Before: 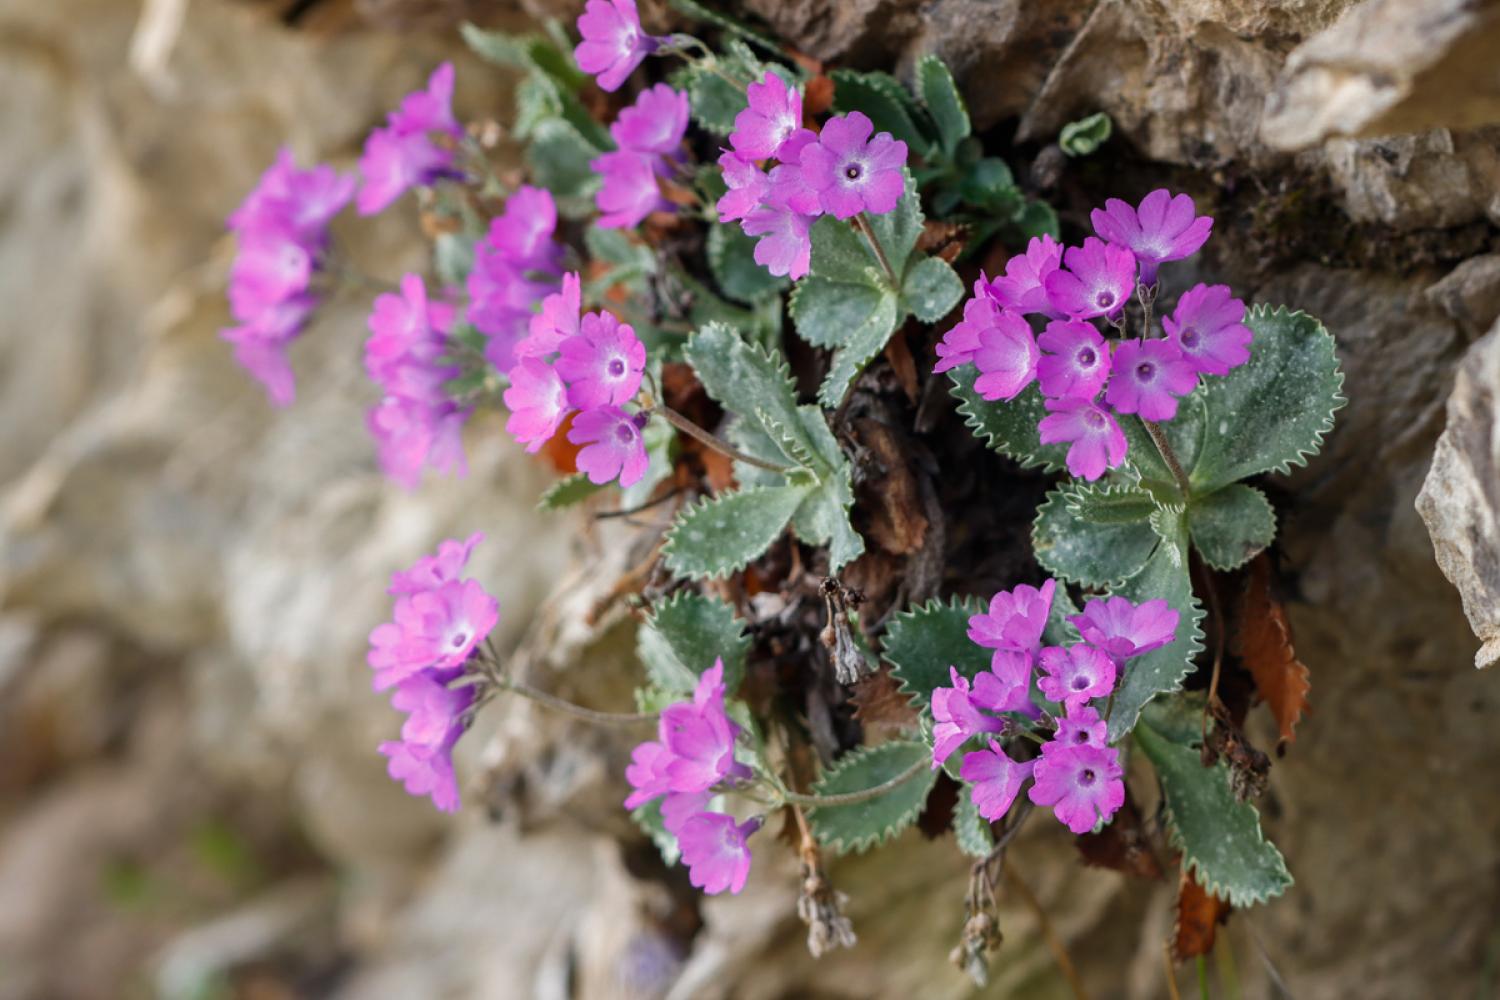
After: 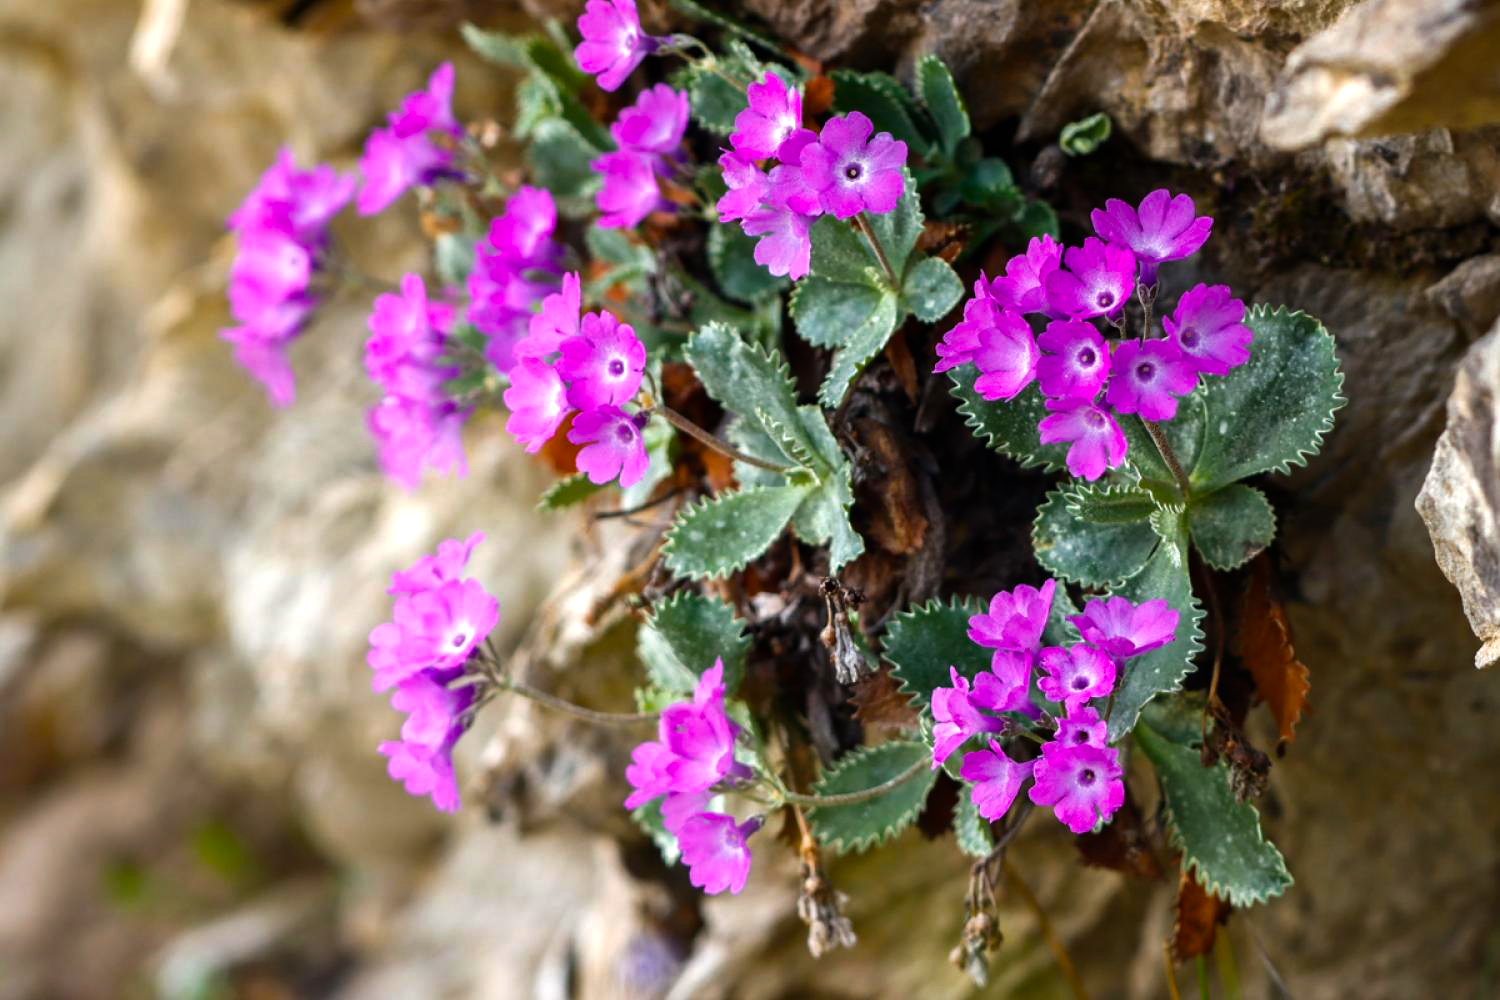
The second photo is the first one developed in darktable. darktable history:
color balance rgb: shadows lift › luminance -20.163%, linear chroma grading › global chroma 18.41%, perceptual saturation grading › global saturation 19.708%, perceptual brilliance grading › highlights 15.959%, perceptual brilliance grading › shadows -14.456%
